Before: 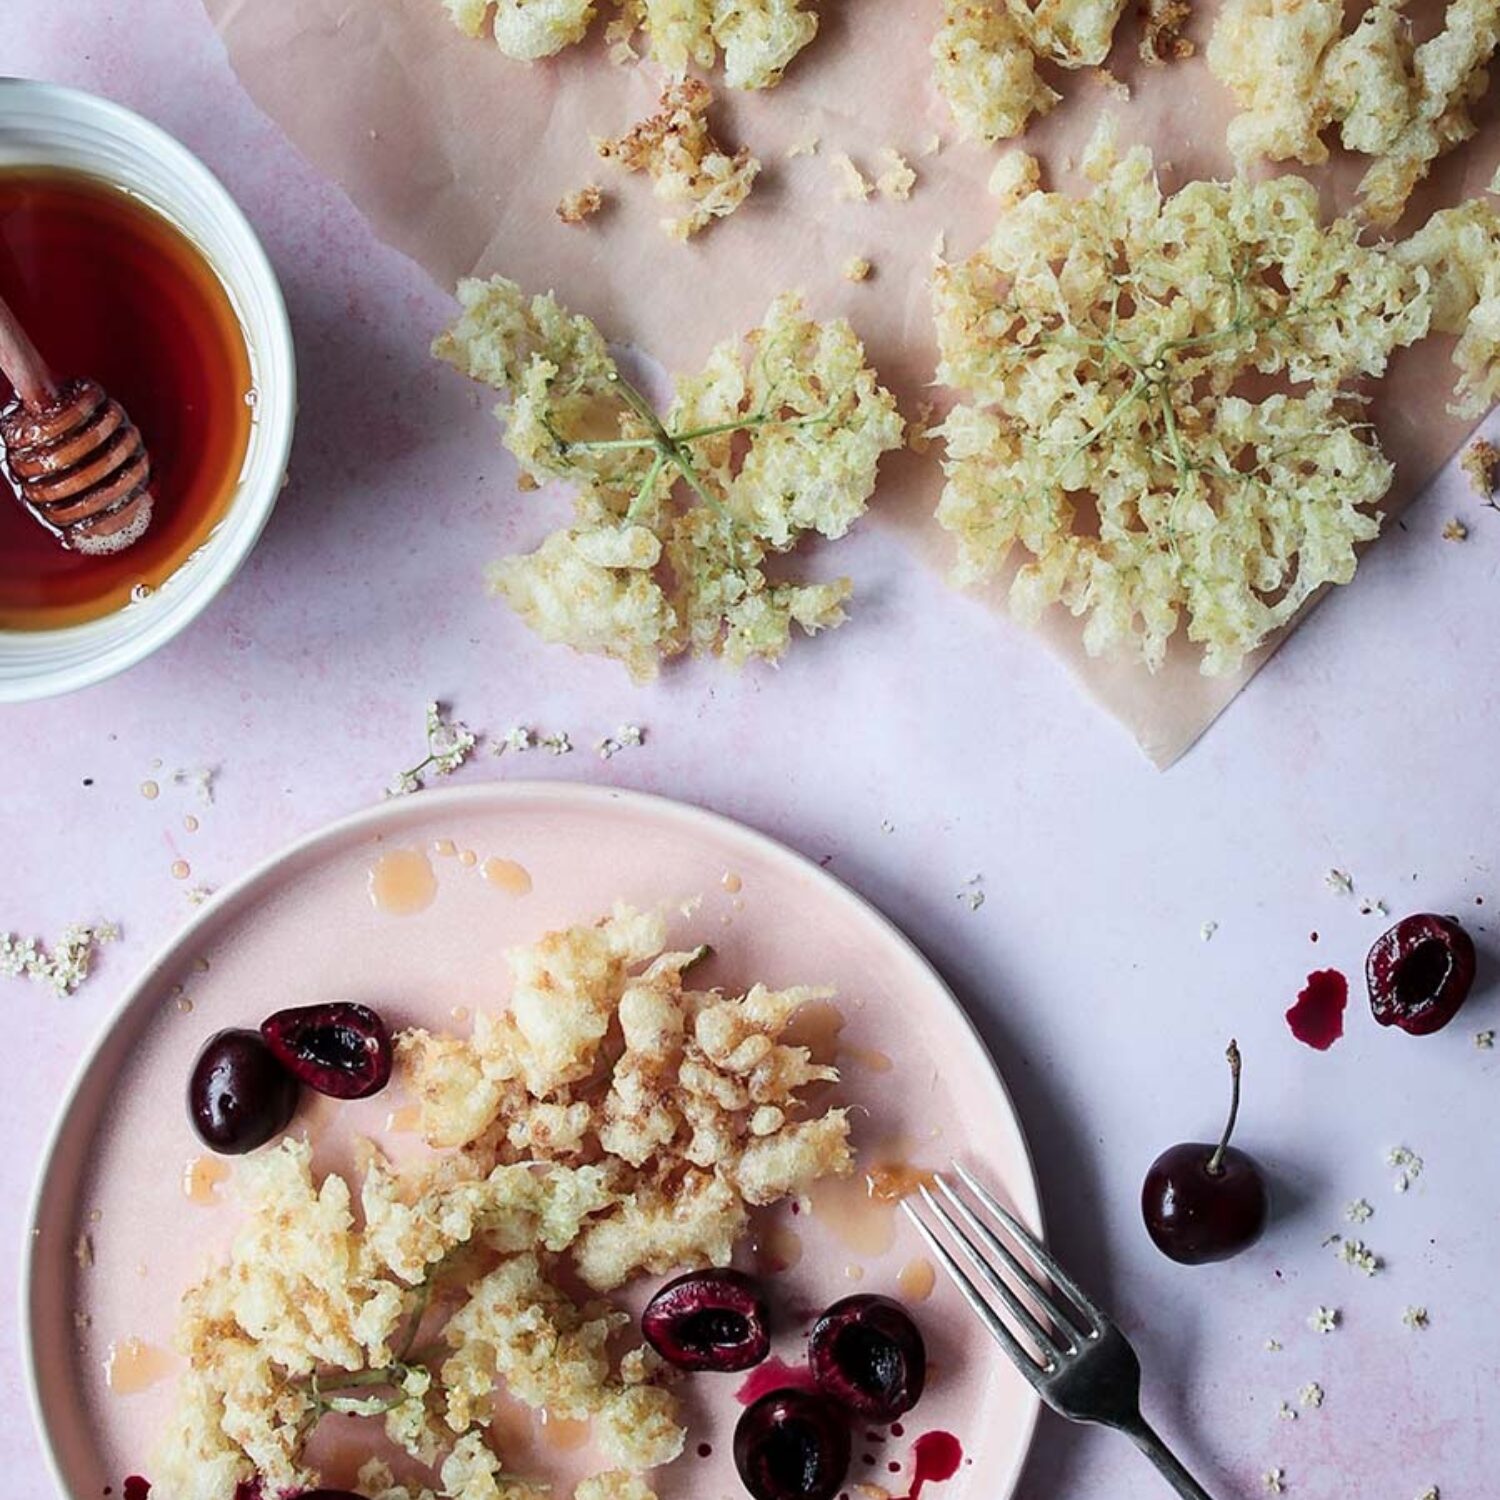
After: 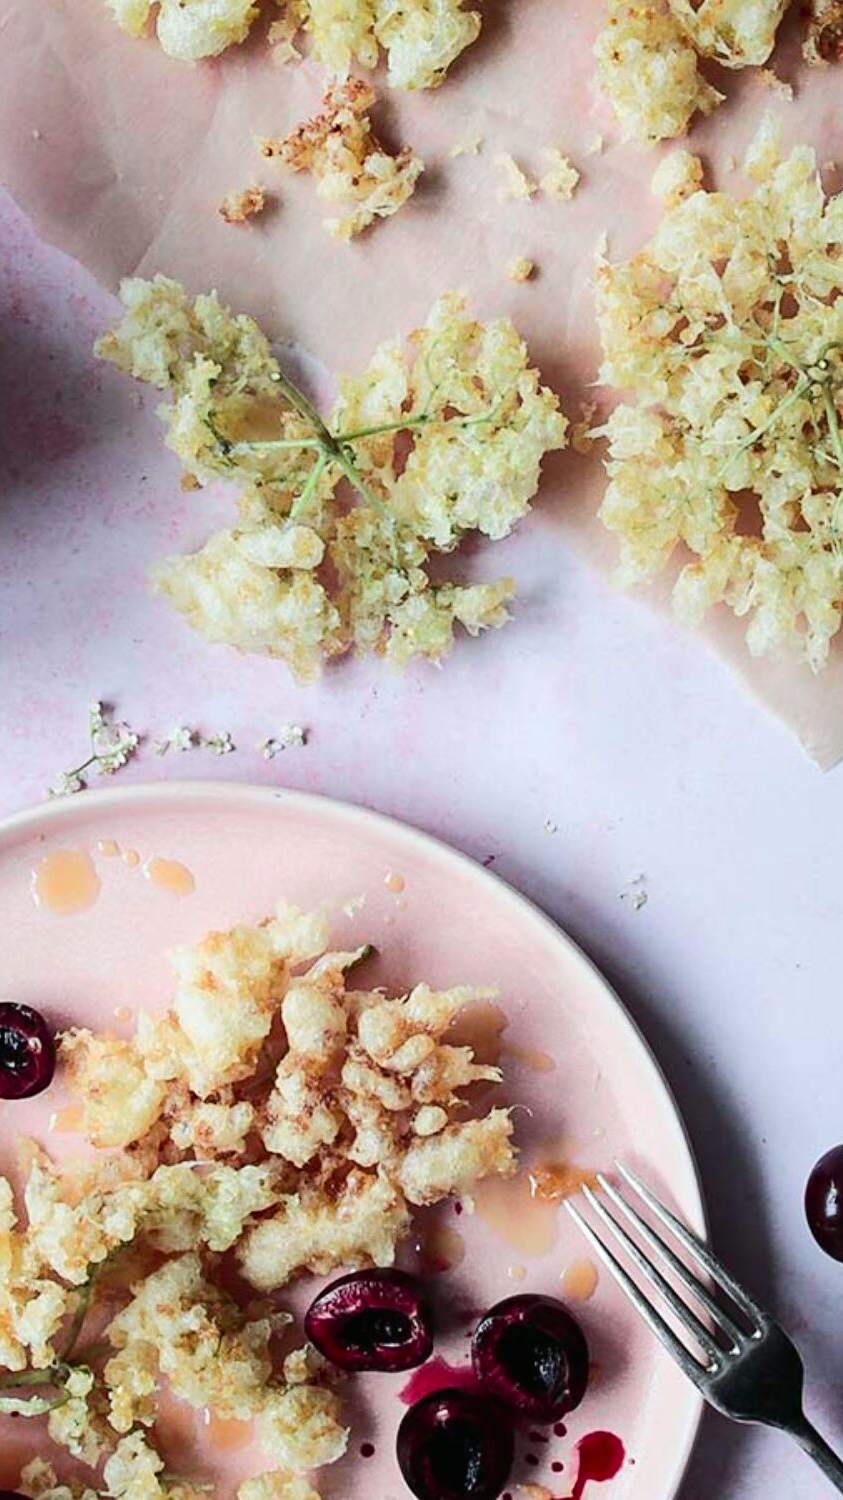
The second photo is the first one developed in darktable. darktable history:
tone curve: curves: ch0 [(0, 0.01) (0.037, 0.032) (0.131, 0.108) (0.275, 0.256) (0.483, 0.512) (0.61, 0.665) (0.696, 0.742) (0.792, 0.819) (0.911, 0.925) (0.997, 0.995)]; ch1 [(0, 0) (0.308, 0.29) (0.425, 0.411) (0.492, 0.488) (0.507, 0.503) (0.53, 0.532) (0.573, 0.586) (0.683, 0.702) (0.746, 0.77) (1, 1)]; ch2 [(0, 0) (0.246, 0.233) (0.36, 0.352) (0.415, 0.415) (0.485, 0.487) (0.502, 0.504) (0.525, 0.518) (0.539, 0.539) (0.587, 0.594) (0.636, 0.652) (0.711, 0.729) (0.845, 0.855) (0.998, 0.977)], color space Lab, independent channels, preserve colors none
crop and rotate: left 22.516%, right 21.234%
